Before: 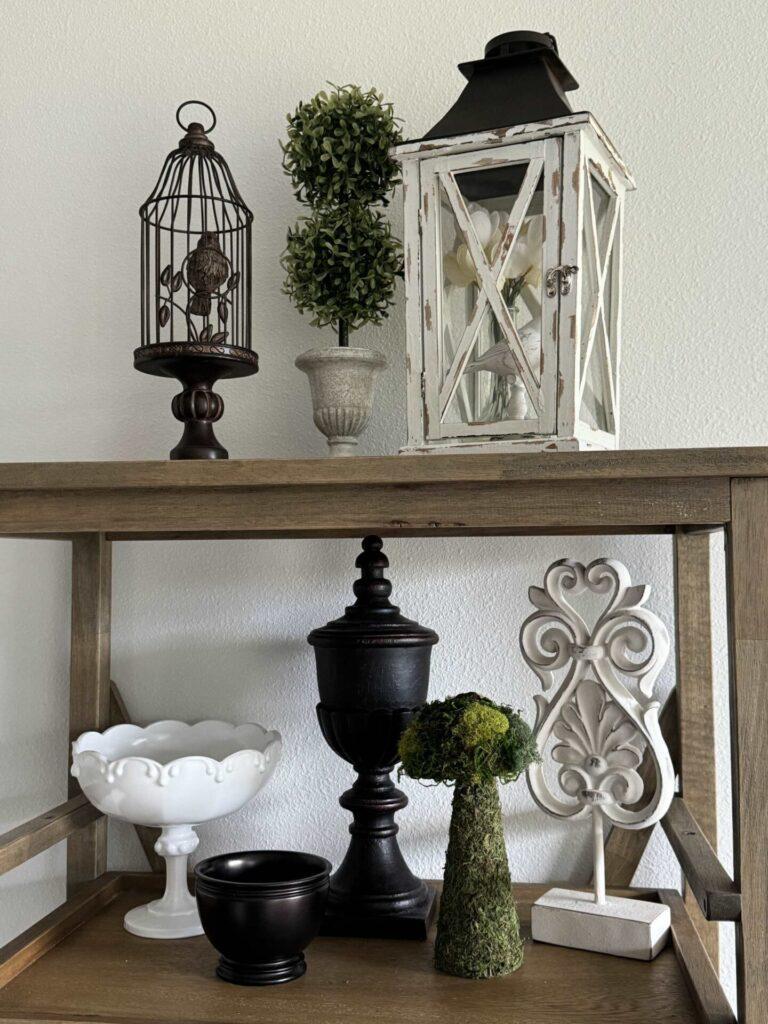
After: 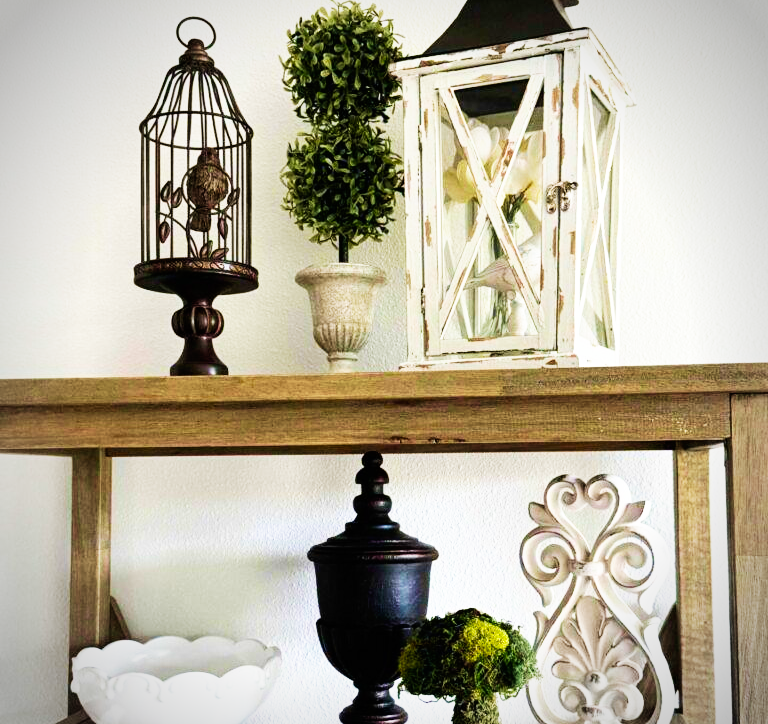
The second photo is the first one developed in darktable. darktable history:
vignetting: on, module defaults
crop and rotate: top 8.293%, bottom 20.996%
base curve: curves: ch0 [(0, 0) (0.007, 0.004) (0.027, 0.03) (0.046, 0.07) (0.207, 0.54) (0.442, 0.872) (0.673, 0.972) (1, 1)], preserve colors none
color balance rgb: perceptual saturation grading › global saturation 20%, global vibrance 20%
velvia: strength 45%
